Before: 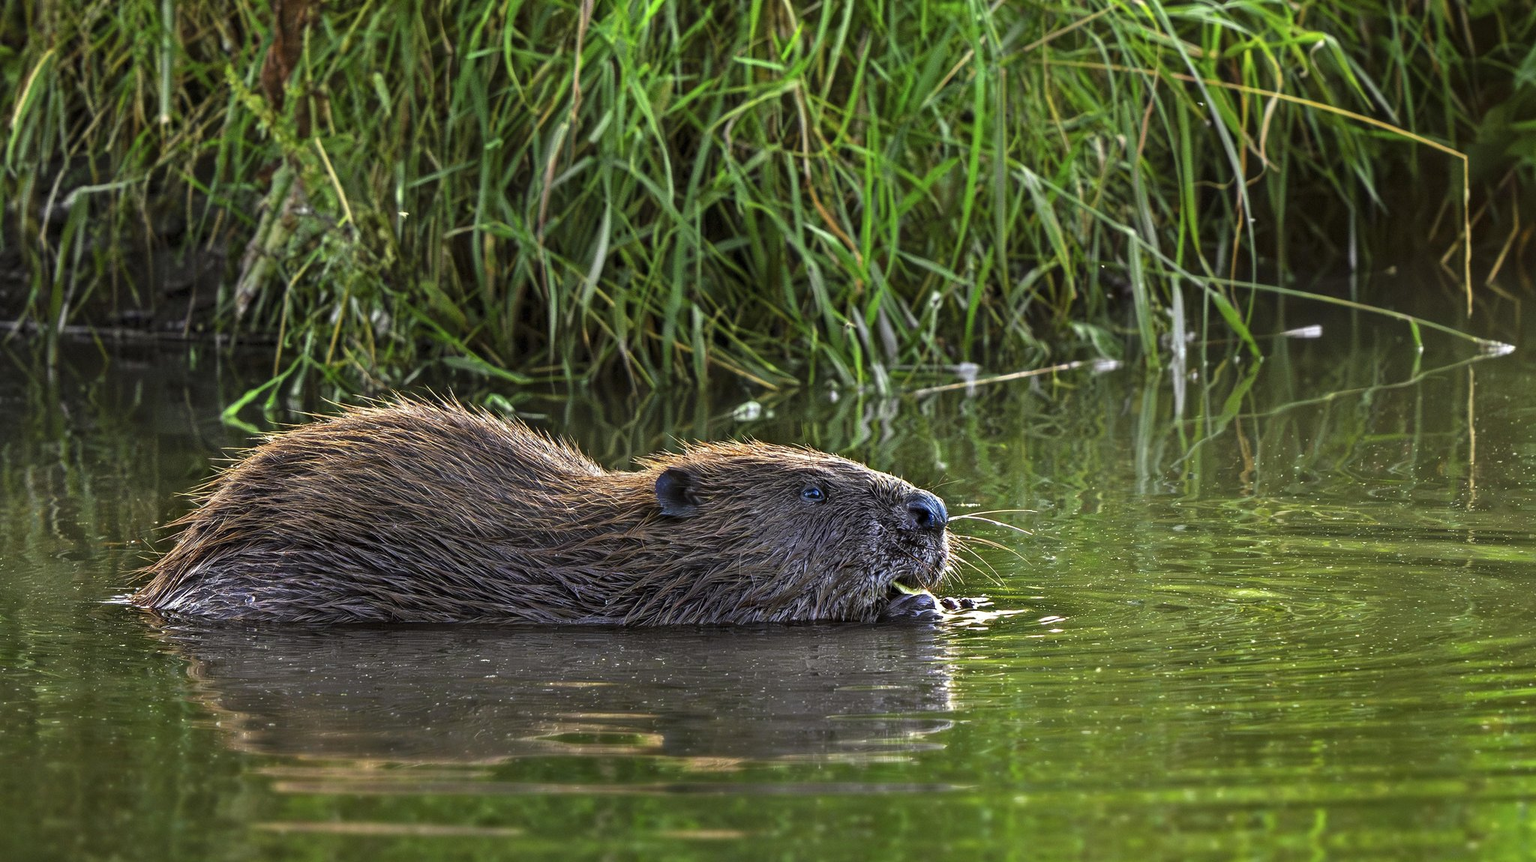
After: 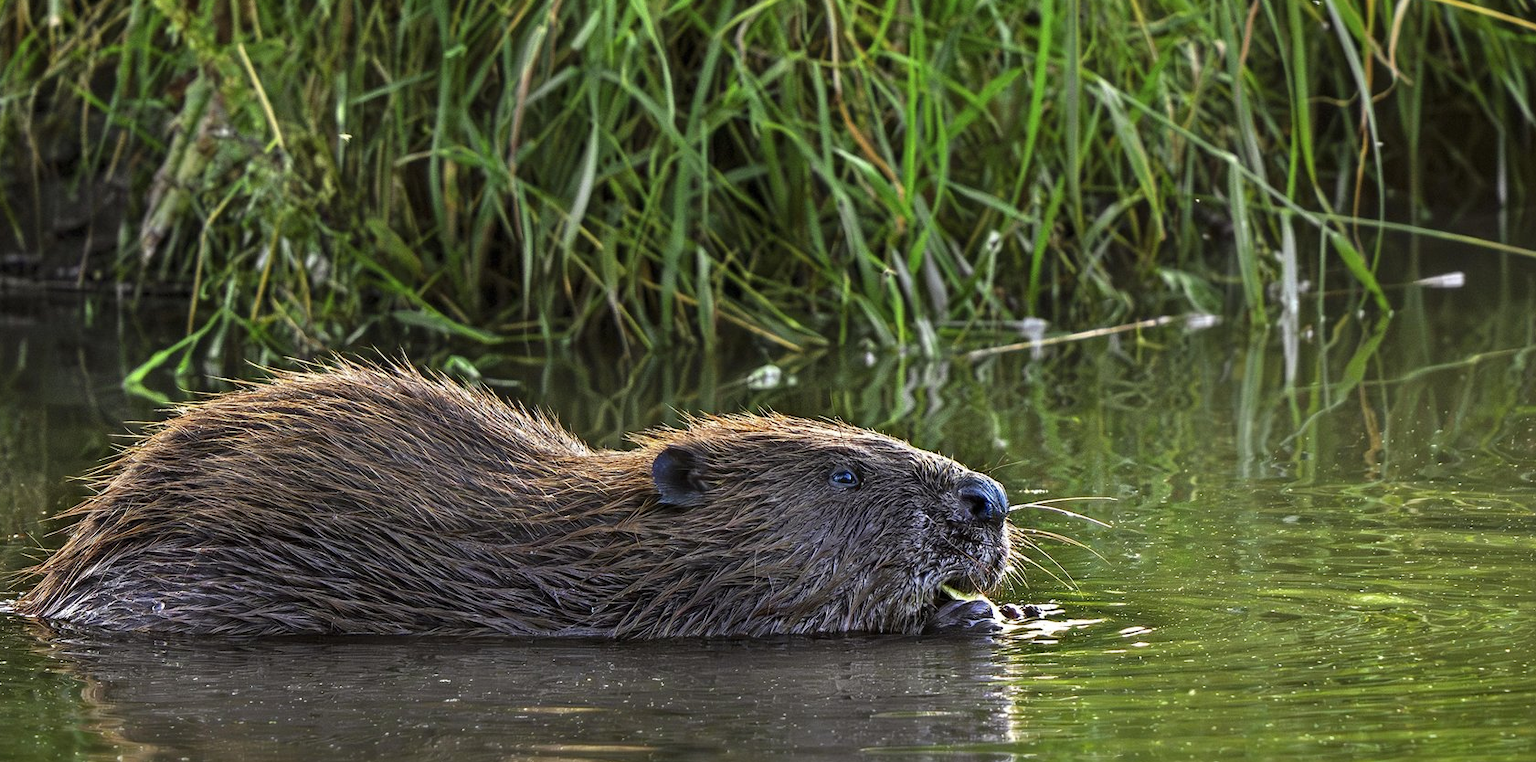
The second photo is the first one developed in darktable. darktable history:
crop: left 7.847%, top 11.893%, right 10.025%, bottom 15.473%
